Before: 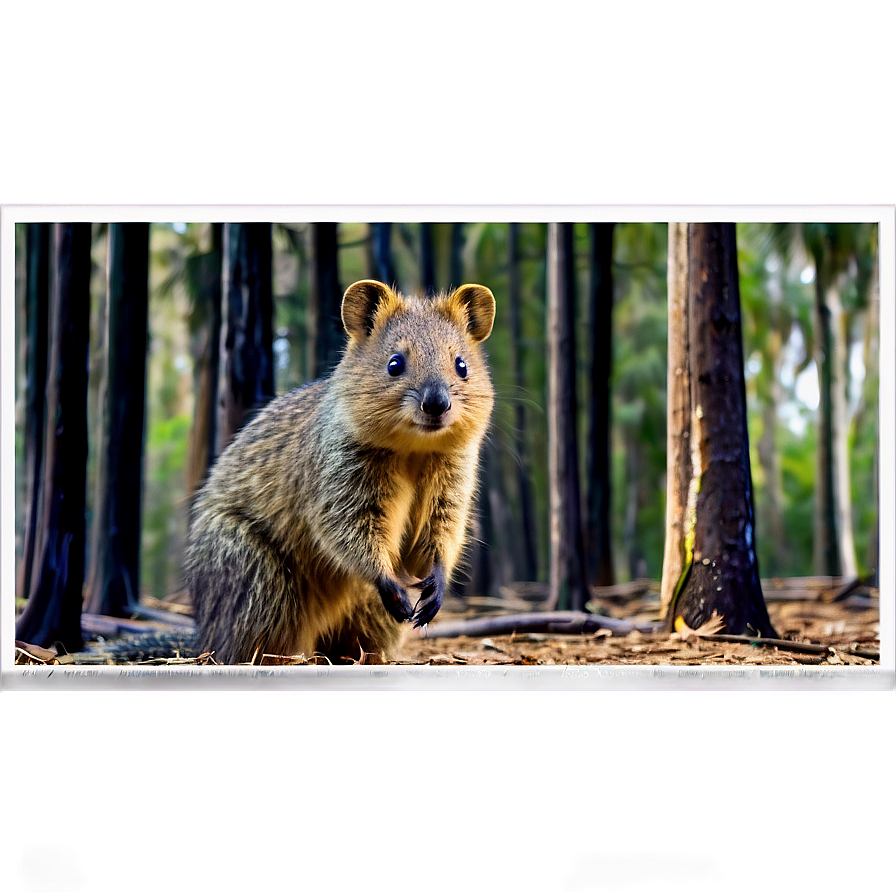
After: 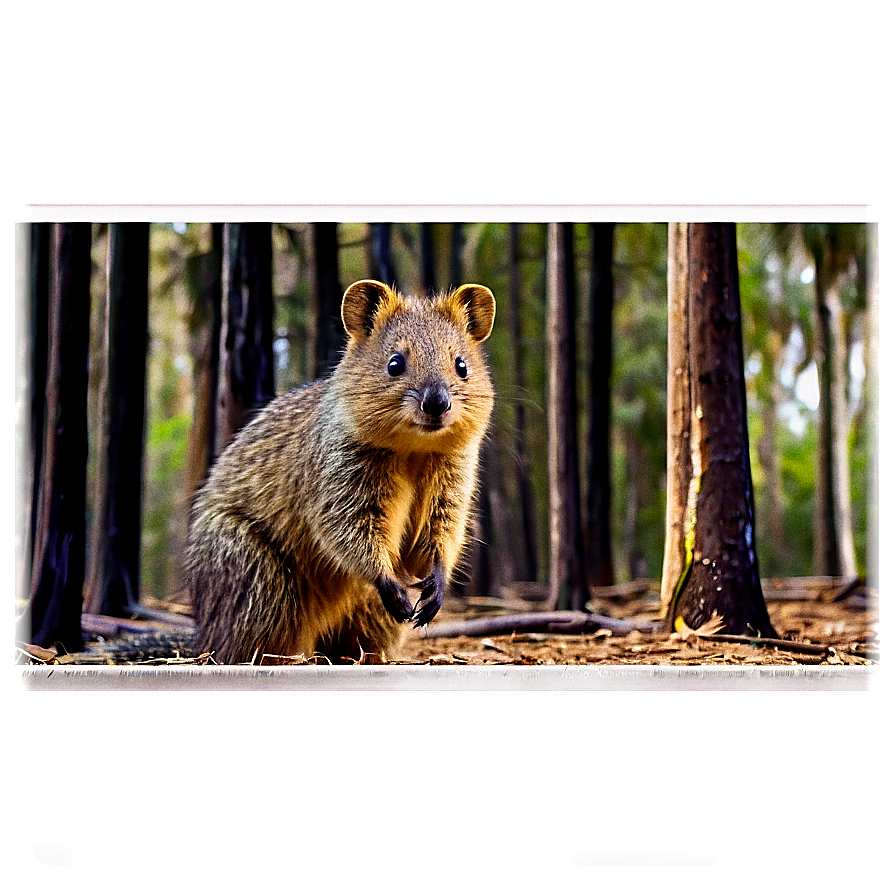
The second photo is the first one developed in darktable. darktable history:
grain: coarseness 11.82 ISO, strength 36.67%, mid-tones bias 74.17%
vignetting: fall-off start 93%, fall-off radius 5%, brightness 1, saturation -0.49, automatic ratio true, width/height ratio 1.332, shape 0.04, unbound false
sharpen: on, module defaults
rgb levels: mode RGB, independent channels, levels [[0, 0.5, 1], [0, 0.521, 1], [0, 0.536, 1]]
